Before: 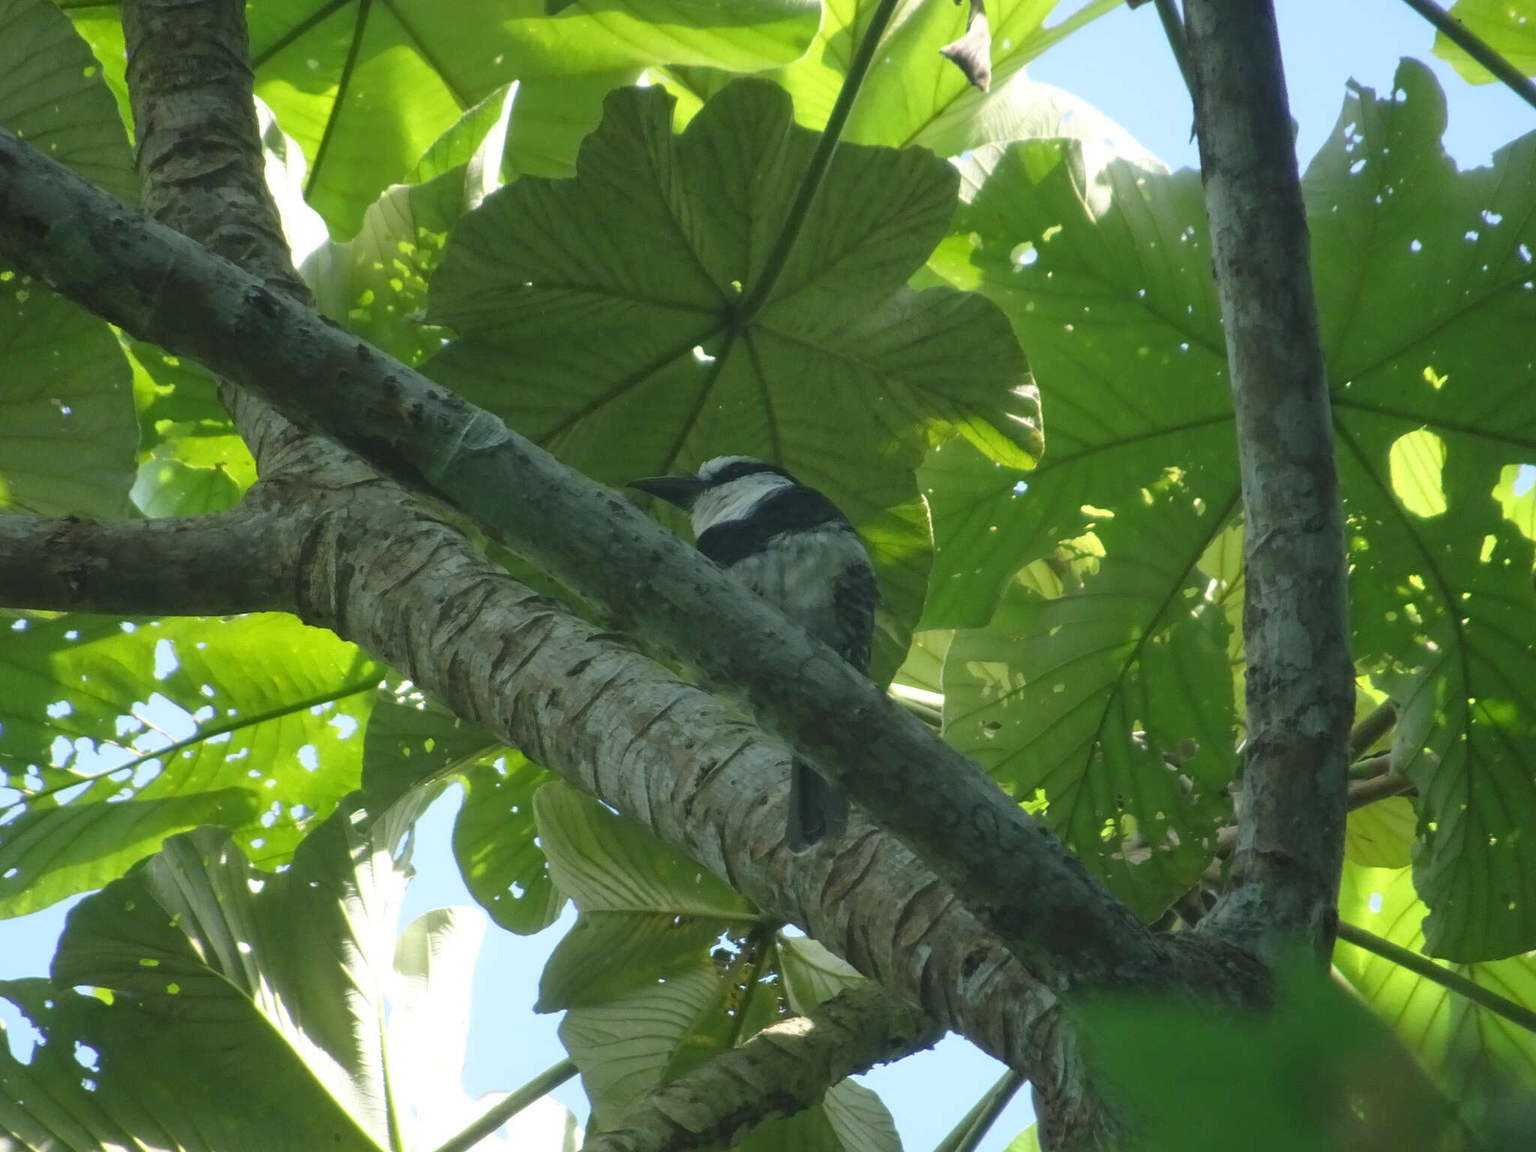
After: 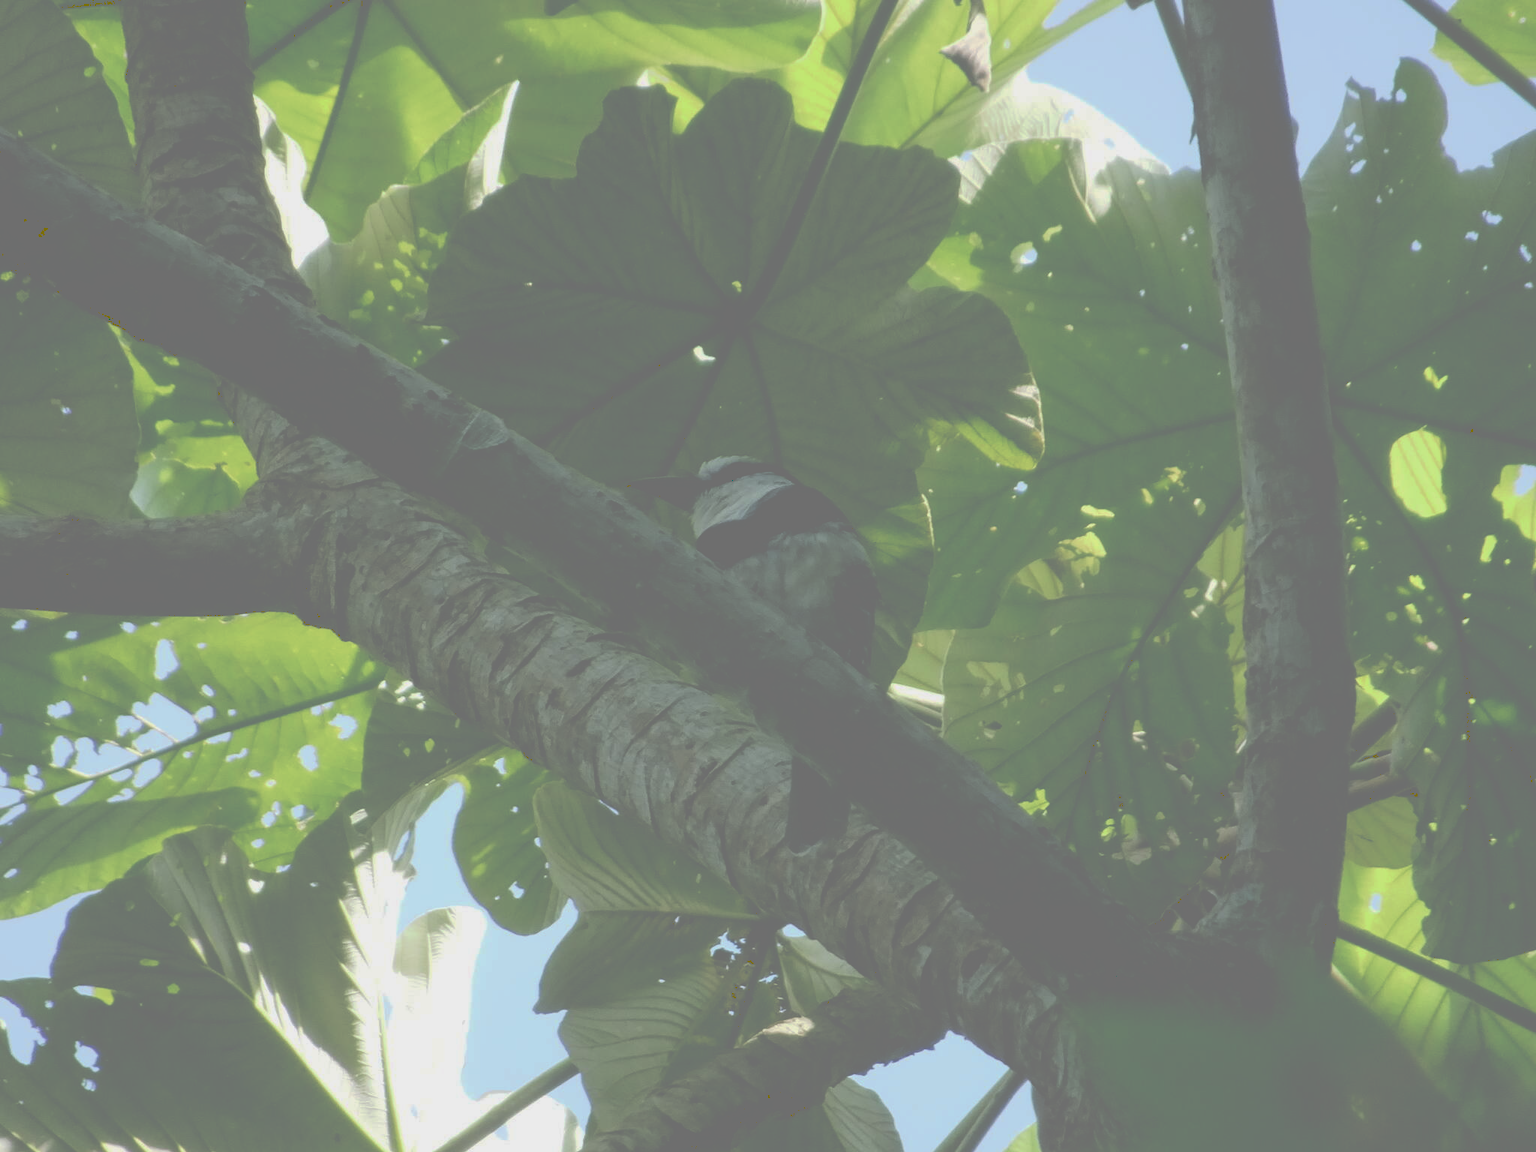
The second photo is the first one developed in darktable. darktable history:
exposure: black level correction 0.009, exposure -0.158 EV, compensate highlight preservation false
tone curve: curves: ch0 [(0, 0) (0.003, 0.464) (0.011, 0.464) (0.025, 0.464) (0.044, 0.464) (0.069, 0.464) (0.1, 0.463) (0.136, 0.463) (0.177, 0.464) (0.224, 0.469) (0.277, 0.482) (0.335, 0.501) (0.399, 0.53) (0.468, 0.567) (0.543, 0.61) (0.623, 0.663) (0.709, 0.718) (0.801, 0.779) (0.898, 0.842) (1, 1)], preserve colors none
